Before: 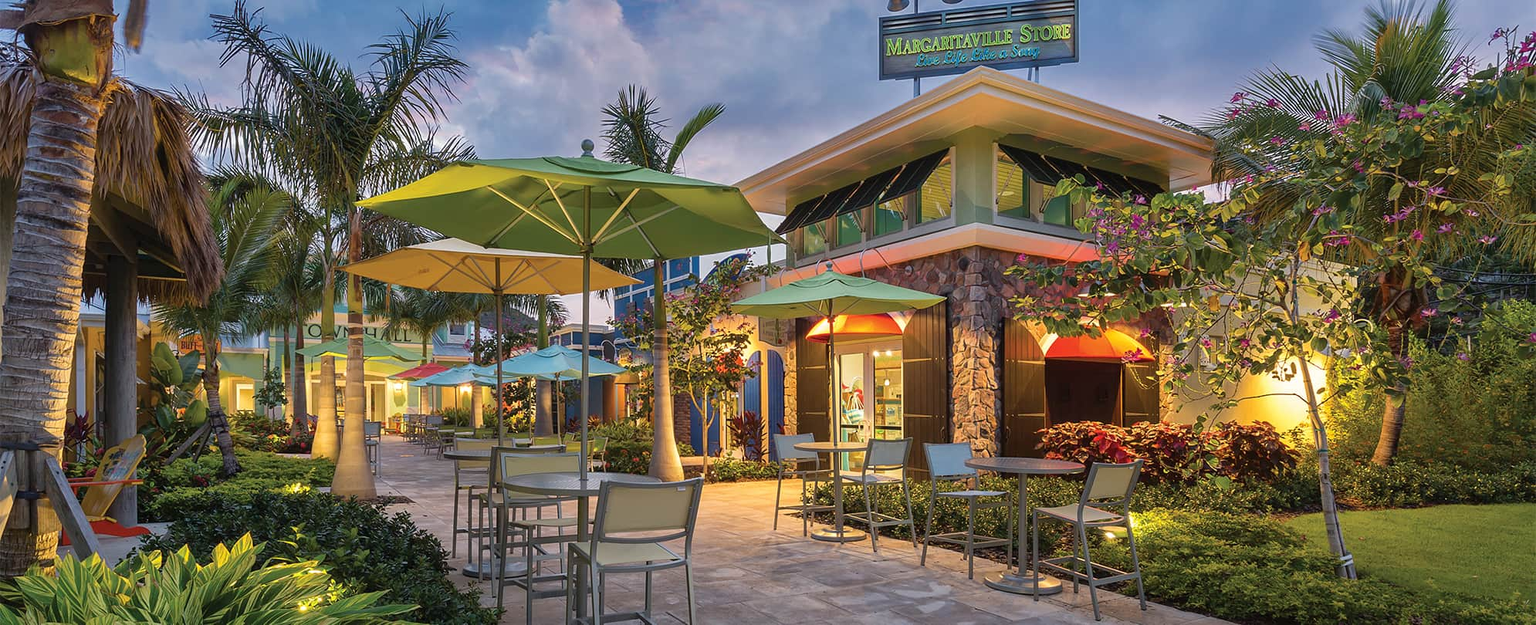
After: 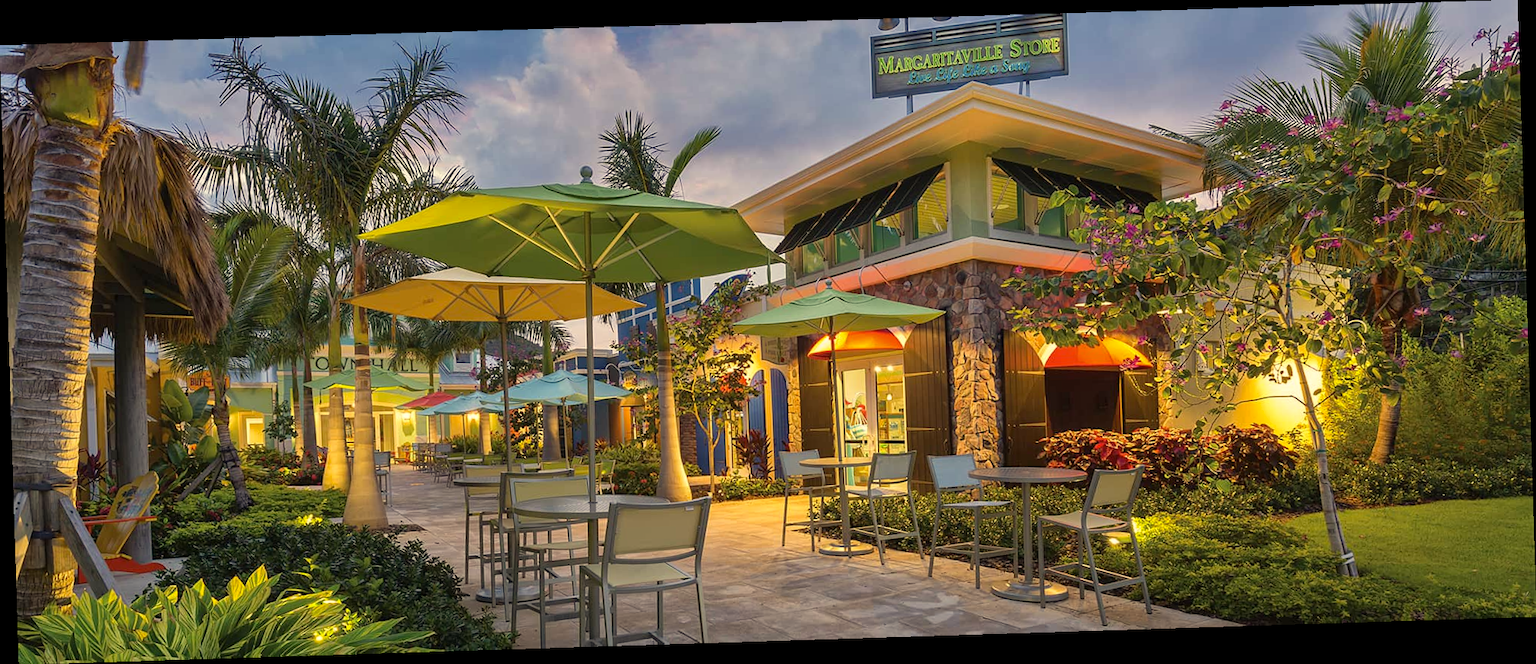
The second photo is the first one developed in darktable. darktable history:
rotate and perspective: rotation -1.77°, lens shift (horizontal) 0.004, automatic cropping off
color correction: highlights a* 1.39, highlights b* 17.83
